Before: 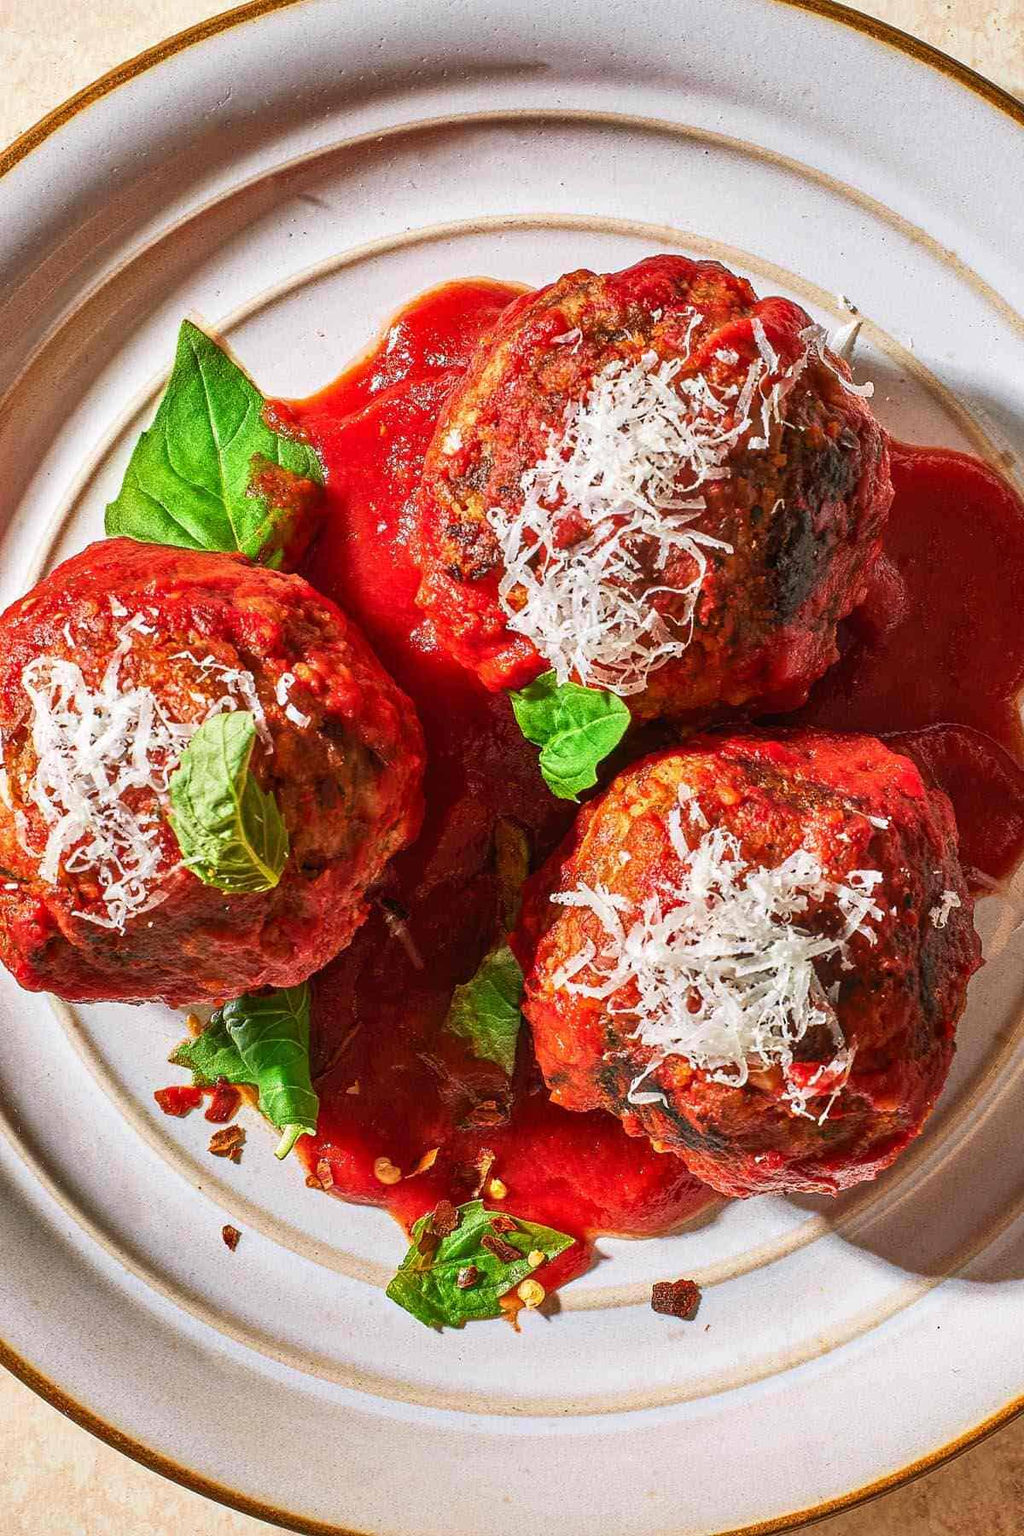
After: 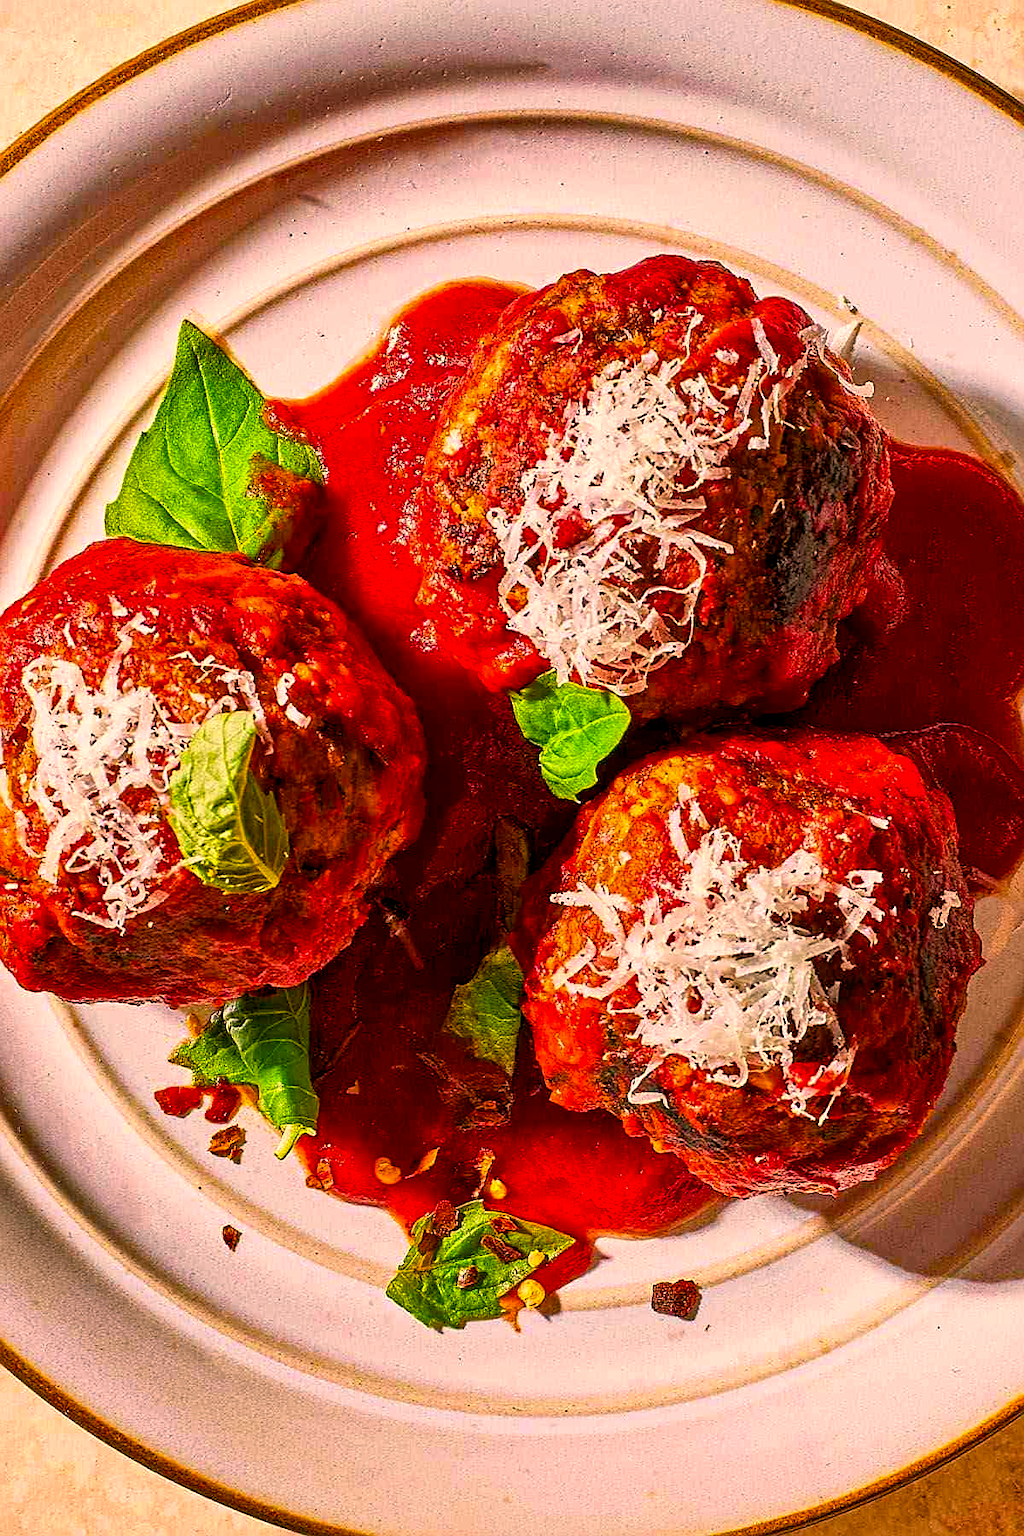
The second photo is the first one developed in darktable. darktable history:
sharpen: on, module defaults
local contrast: mode bilateral grid, contrast 21, coarseness 49, detail 119%, midtone range 0.2
color balance rgb: global offset › luminance -0.473%, perceptual saturation grading › global saturation 29.8%, global vibrance 15.078%
color correction: highlights a* 17.79, highlights b* 18.52
